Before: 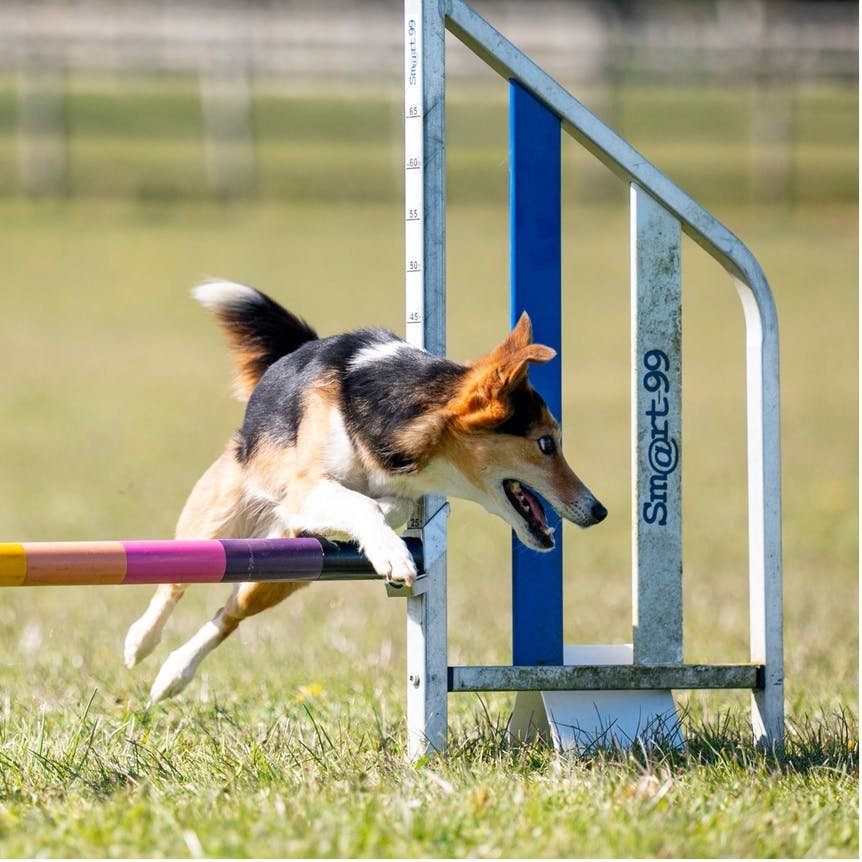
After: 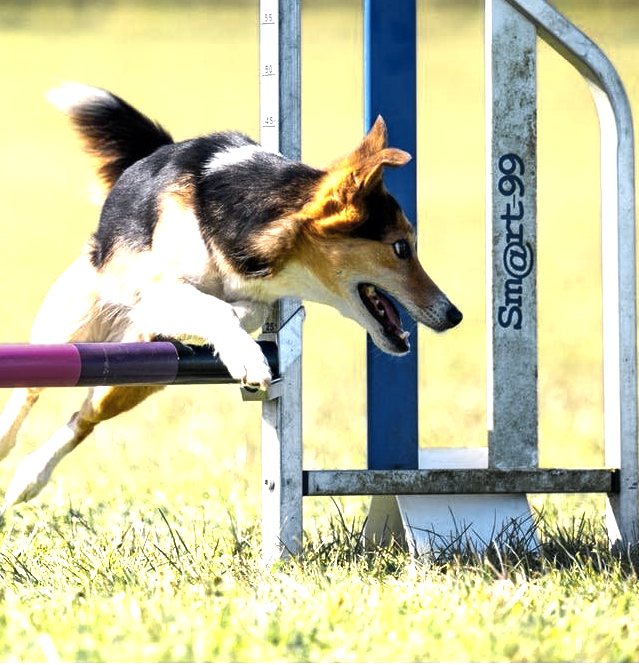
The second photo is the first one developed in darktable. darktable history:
color zones: curves: ch0 [(0.004, 0.306) (0.107, 0.448) (0.252, 0.656) (0.41, 0.398) (0.595, 0.515) (0.768, 0.628)]; ch1 [(0.07, 0.323) (0.151, 0.452) (0.252, 0.608) (0.346, 0.221) (0.463, 0.189) (0.61, 0.368) (0.735, 0.395) (0.921, 0.412)]; ch2 [(0, 0.476) (0.132, 0.512) (0.243, 0.512) (0.397, 0.48) (0.522, 0.376) (0.634, 0.536) (0.761, 0.46)]
color balance rgb: perceptual saturation grading › global saturation -2.778%, perceptual saturation grading › shadows -1.144%, perceptual brilliance grading › global brilliance 15.062%, perceptual brilliance grading › shadows -35.312%, global vibrance 20%
crop: left 16.865%, top 22.773%, right 8.934%
